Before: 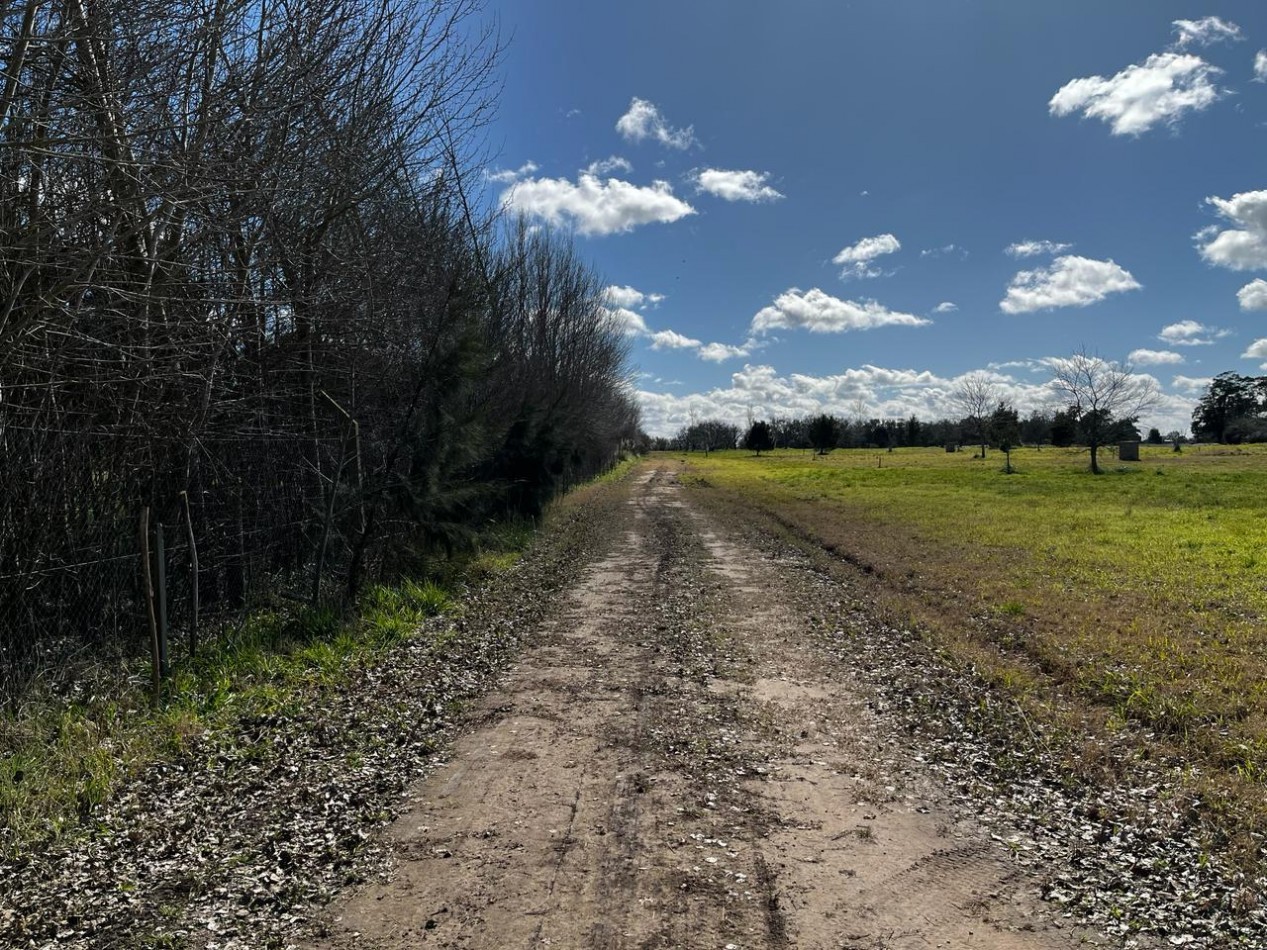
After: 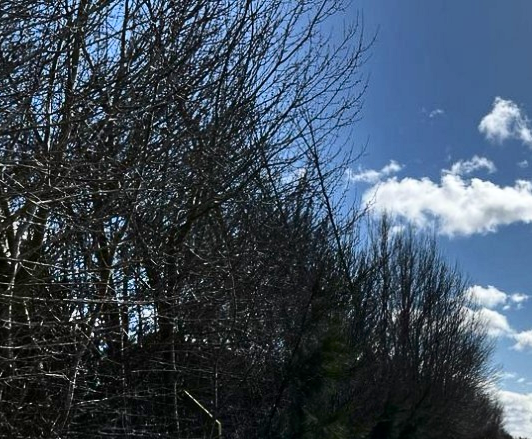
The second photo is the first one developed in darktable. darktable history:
crop and rotate: left 10.817%, top 0.062%, right 47.194%, bottom 53.626%
shadows and highlights: white point adjustment 0.05, highlights color adjustment 55.9%, soften with gaussian
contrast brightness saturation: contrast 0.28
